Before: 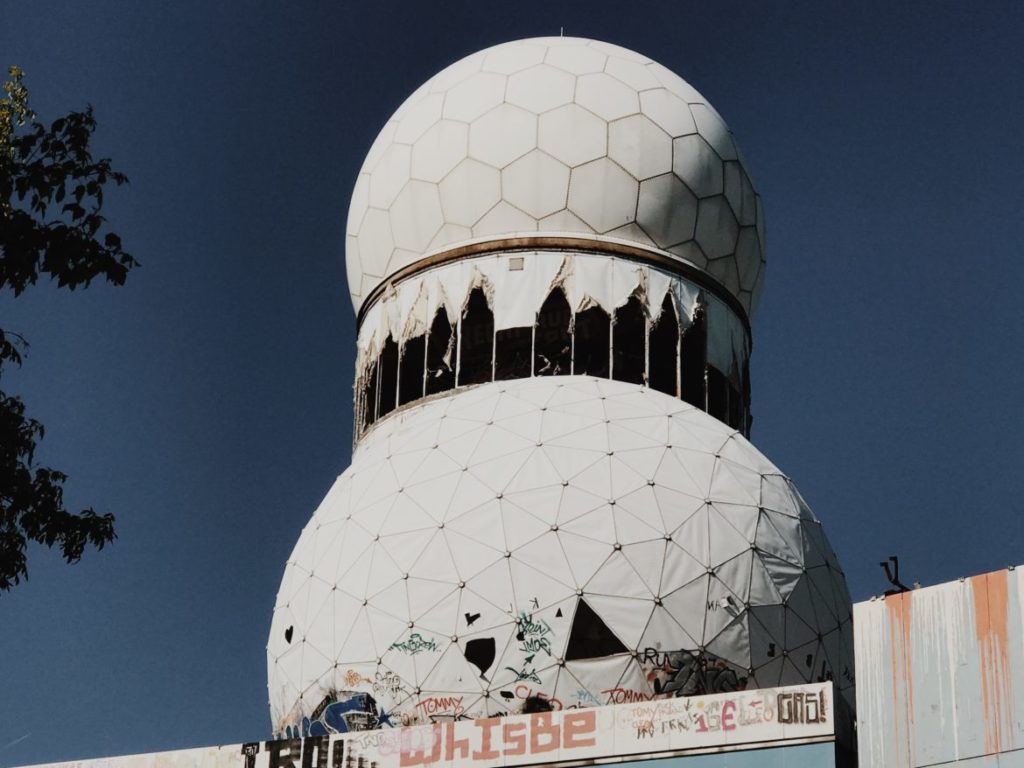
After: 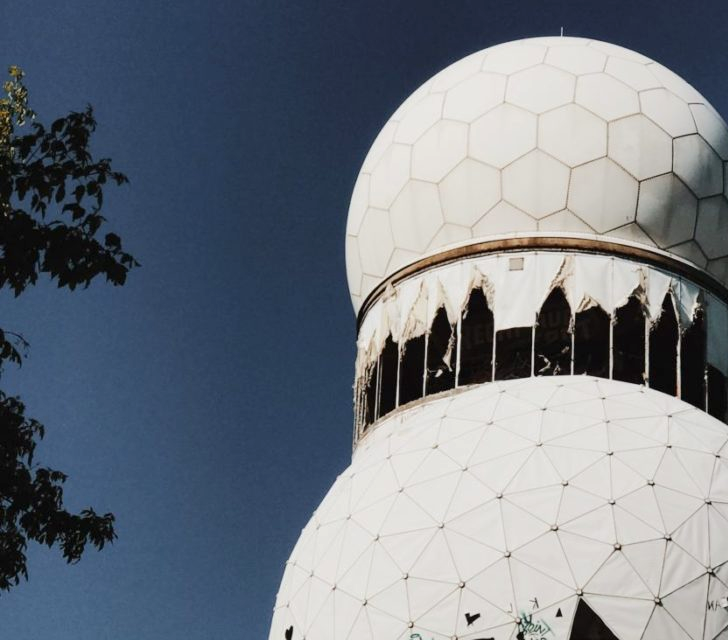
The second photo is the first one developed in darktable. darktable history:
base curve: curves: ch0 [(0, 0) (0.262, 0.32) (0.722, 0.705) (1, 1)]
exposure: exposure 0.29 EV, compensate highlight preservation false
crop: right 28.885%, bottom 16.626%
